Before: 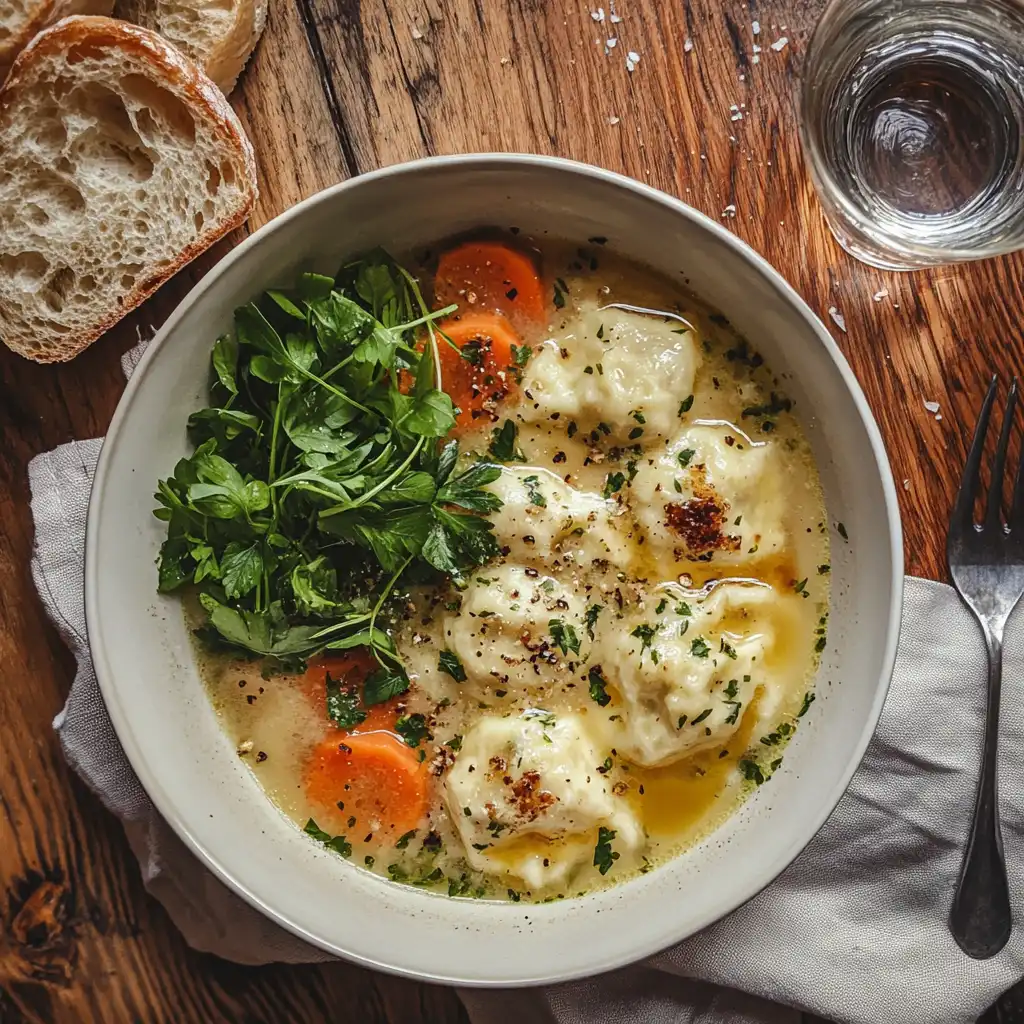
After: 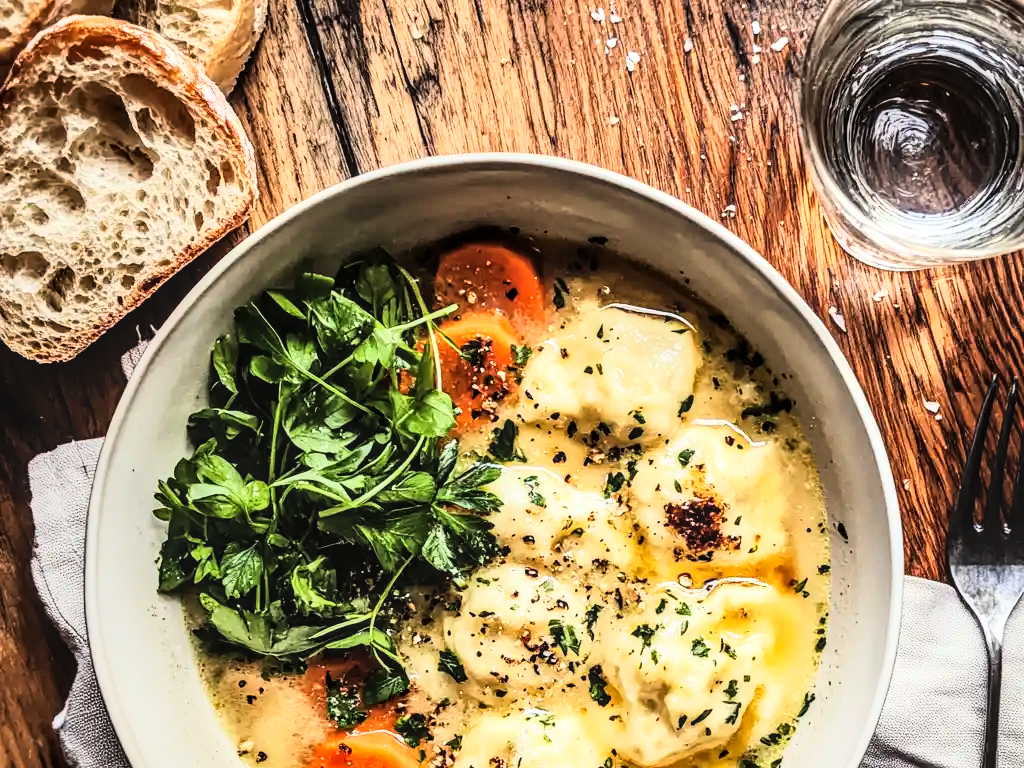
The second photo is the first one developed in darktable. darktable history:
local contrast: on, module defaults
rgb curve: curves: ch0 [(0, 0) (0.21, 0.15) (0.24, 0.21) (0.5, 0.75) (0.75, 0.96) (0.89, 0.99) (1, 1)]; ch1 [(0, 0.02) (0.21, 0.13) (0.25, 0.2) (0.5, 0.67) (0.75, 0.9) (0.89, 0.97) (1, 1)]; ch2 [(0, 0.02) (0.21, 0.13) (0.25, 0.2) (0.5, 0.67) (0.75, 0.9) (0.89, 0.97) (1, 1)], compensate middle gray true
crop: bottom 24.967%
